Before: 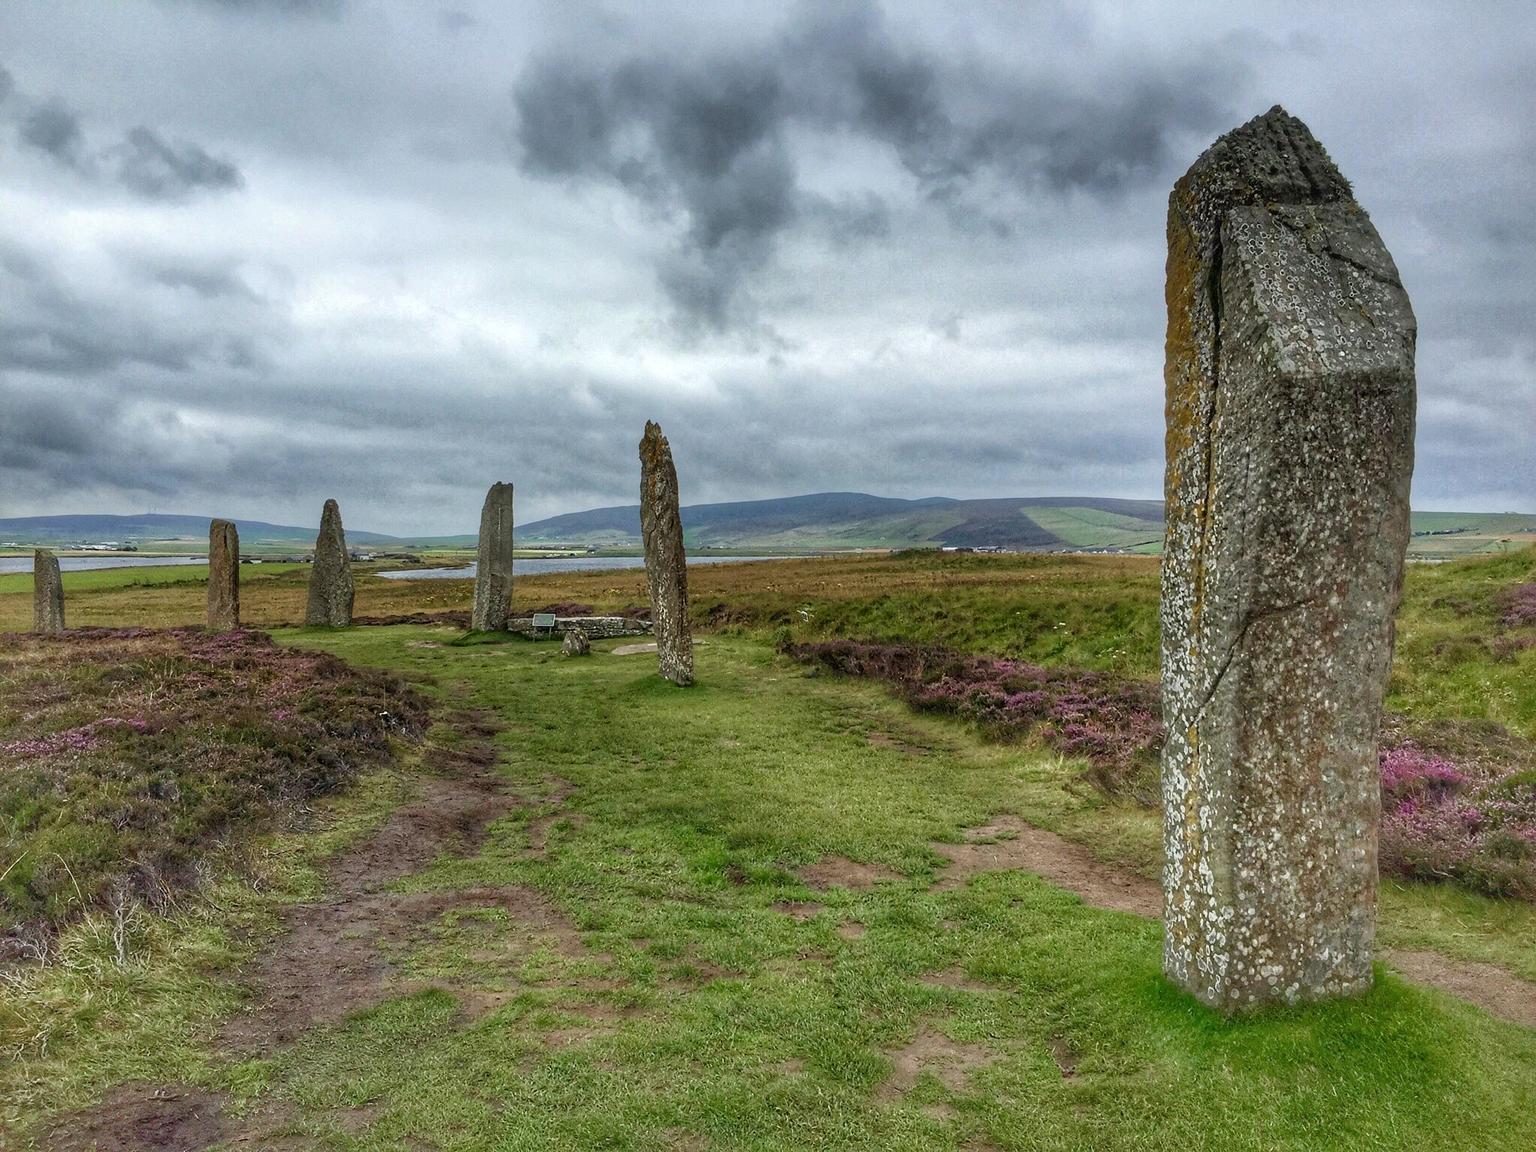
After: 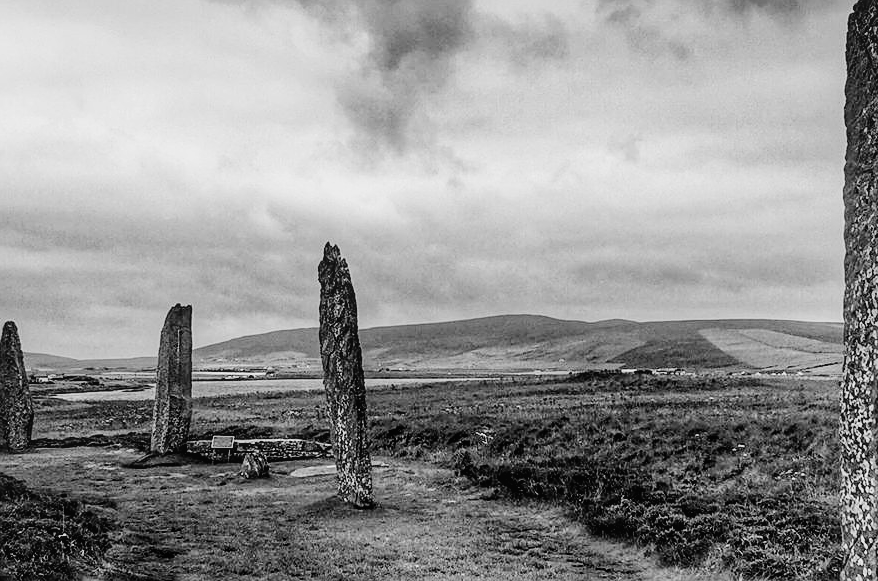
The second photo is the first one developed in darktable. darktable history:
tone equalizer: -8 EV -0.417 EV, -7 EV -0.389 EV, -6 EV -0.333 EV, -5 EV -0.222 EV, -3 EV 0.222 EV, -2 EV 0.333 EV, -1 EV 0.389 EV, +0 EV 0.417 EV, edges refinement/feathering 500, mask exposure compensation -1.57 EV, preserve details no
local contrast: detail 110%
filmic rgb: black relative exposure -5 EV, hardness 2.88, contrast 1.3, highlights saturation mix -30%
sharpen: on, module defaults
crop: left 20.932%, top 15.471%, right 21.848%, bottom 34.081%
white balance: red 1.066, blue 1.119
monochrome: size 3.1
